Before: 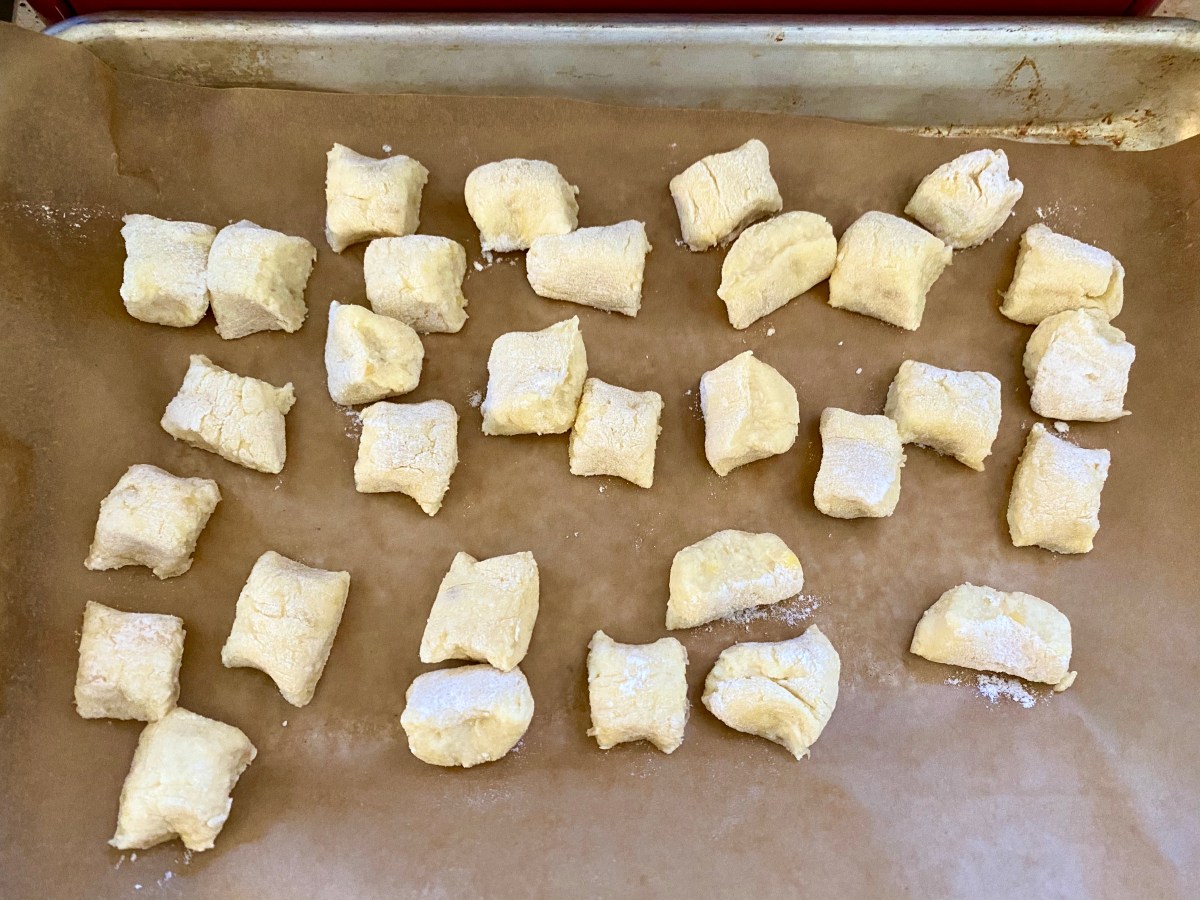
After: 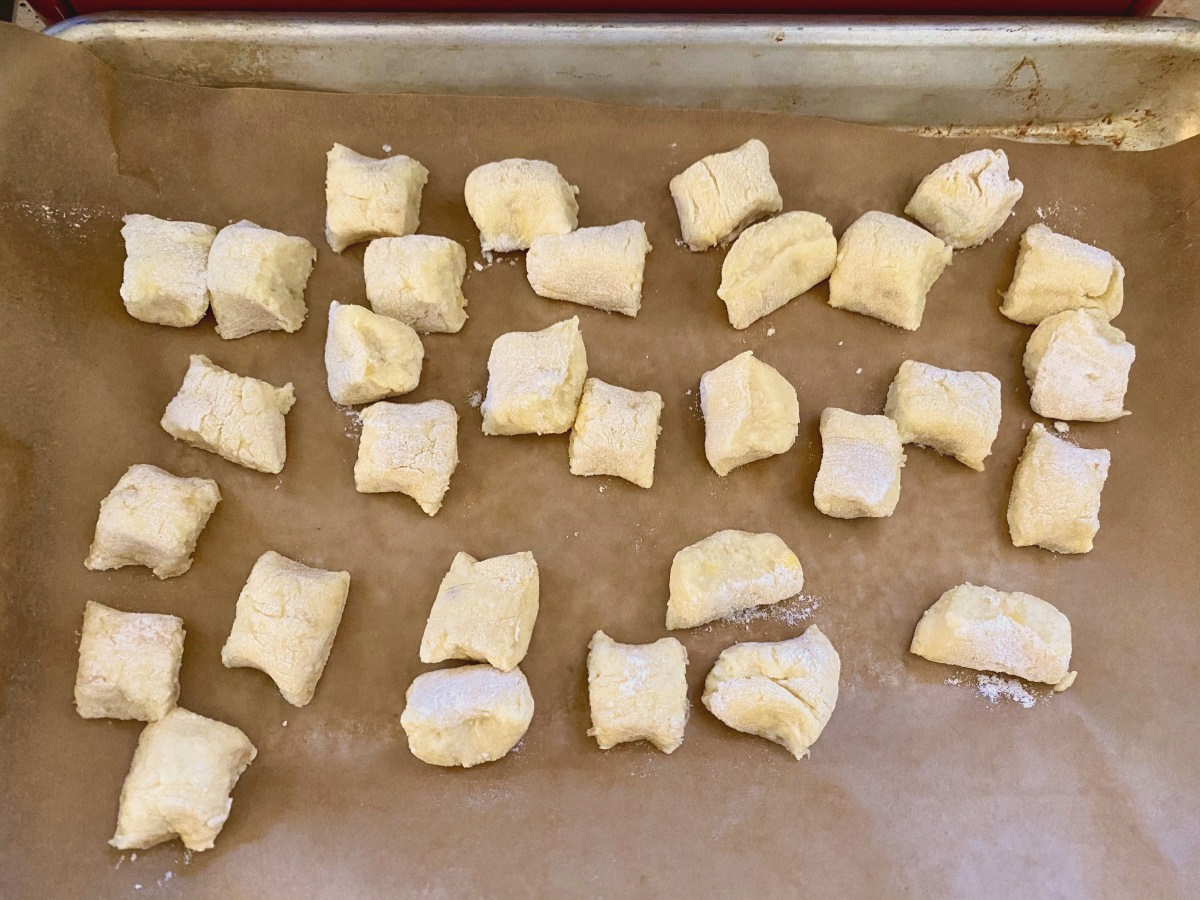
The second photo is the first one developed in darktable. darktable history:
color correction: highlights a* 3.84, highlights b* 5.07
contrast brightness saturation: contrast -0.1, saturation -0.1
